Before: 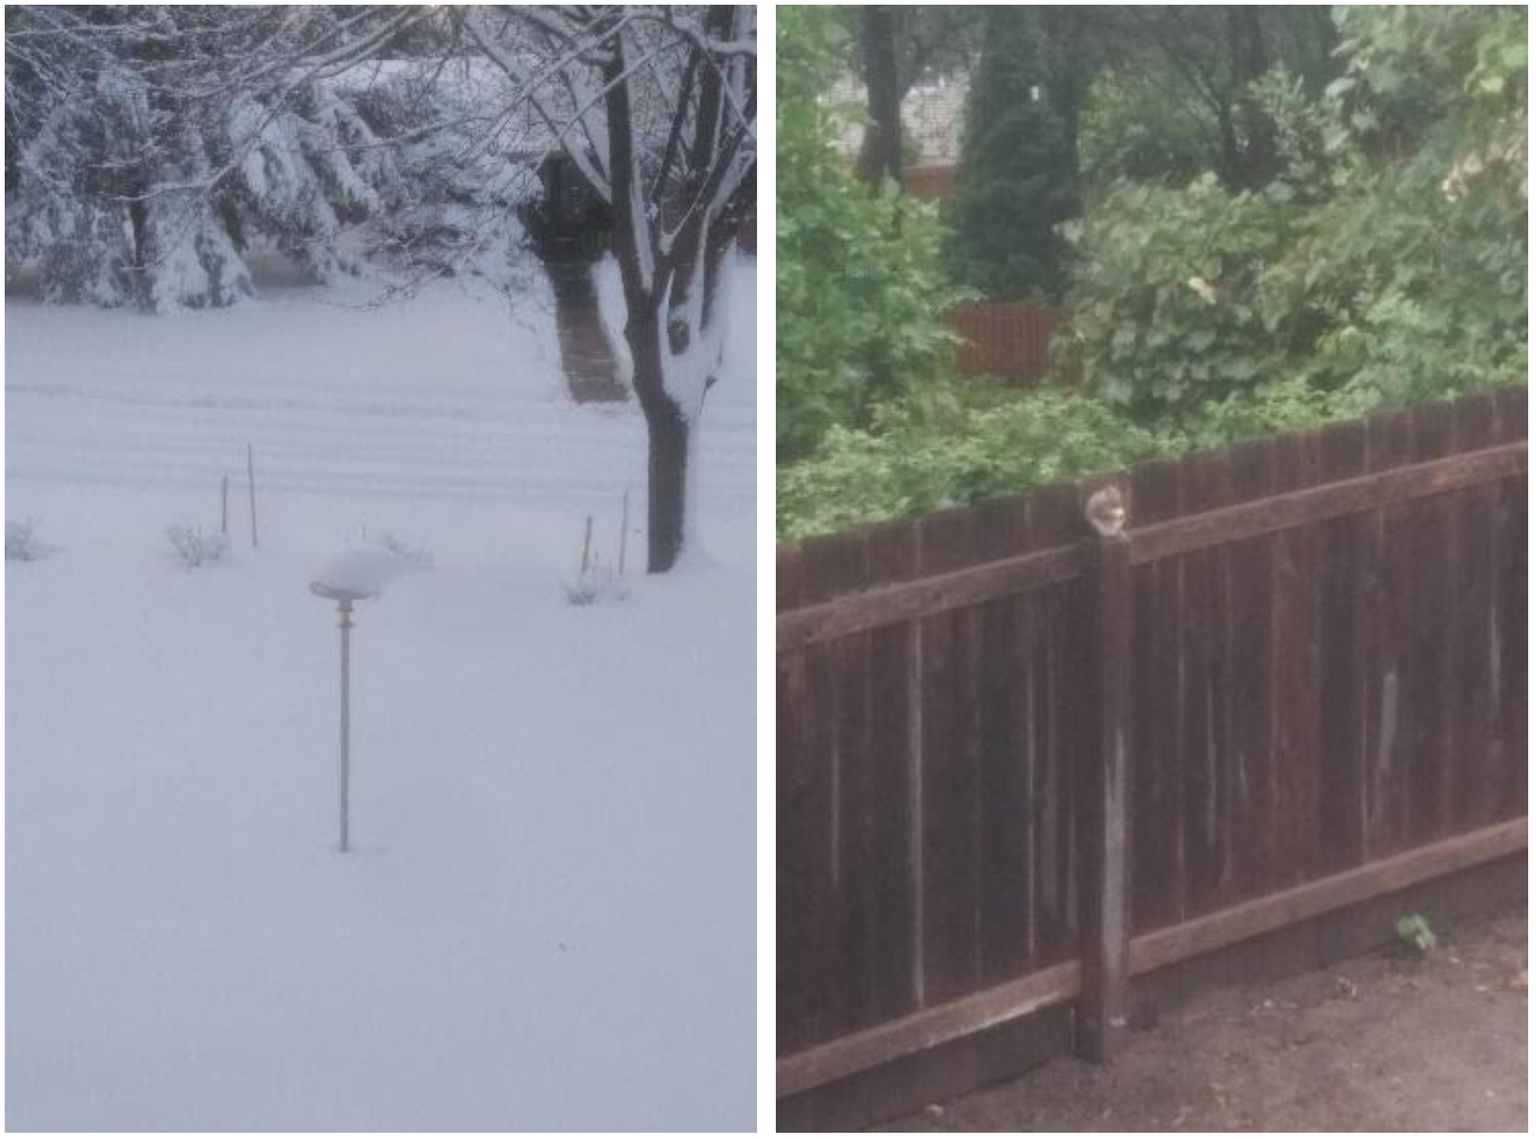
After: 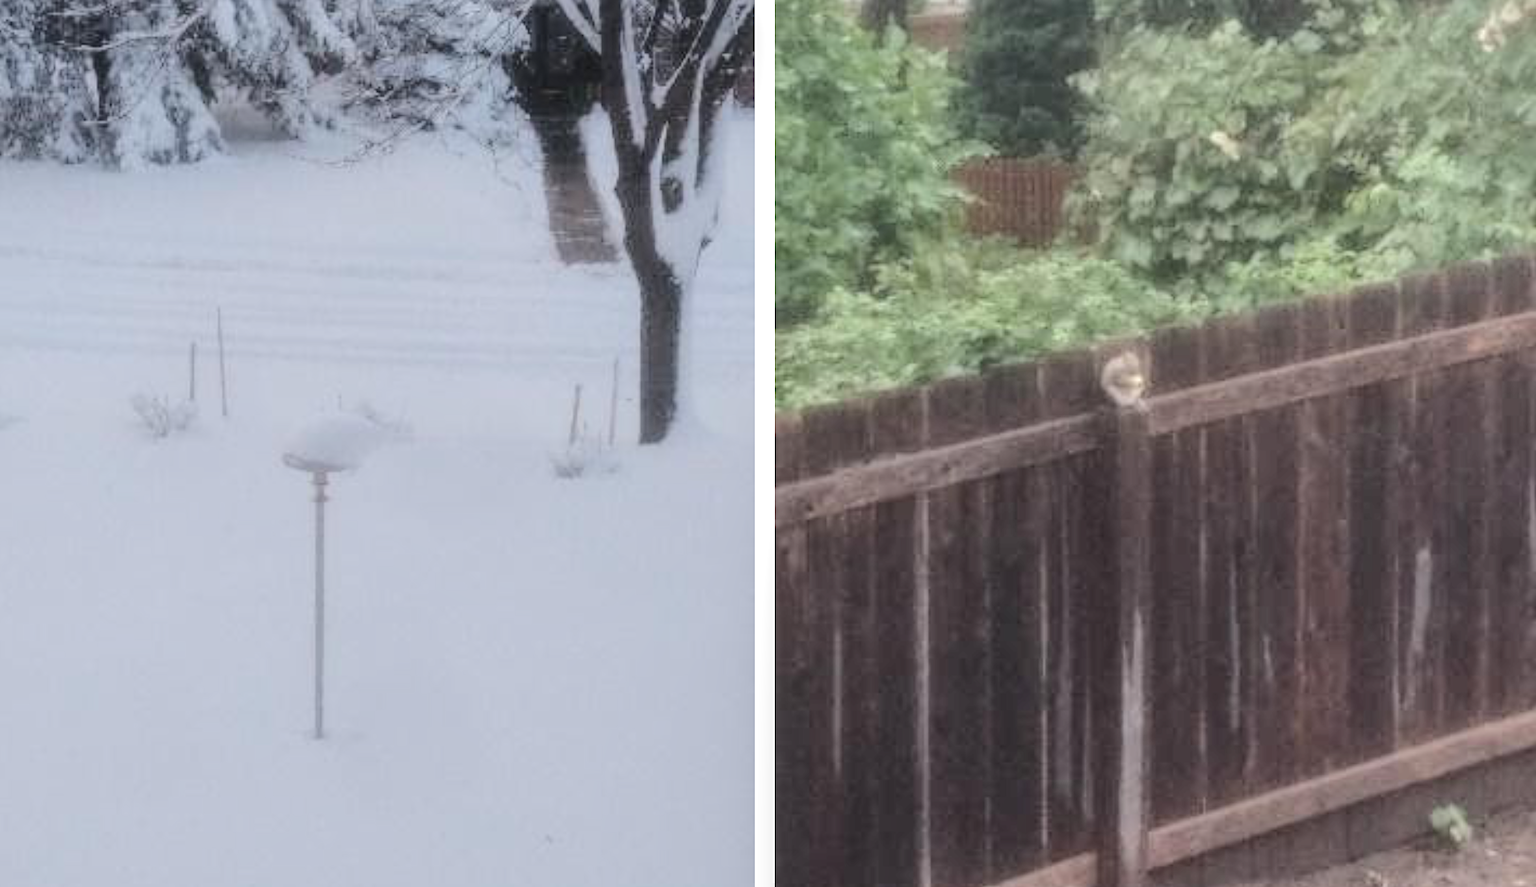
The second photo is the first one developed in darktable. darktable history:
sharpen: amount 0.206
crop and rotate: left 2.798%, top 13.434%, right 2.508%, bottom 12.805%
local contrast: detail 130%
exposure: black level correction 0.002, compensate exposure bias true, compensate highlight preservation false
tone curve: curves: ch0 [(0, 0) (0.003, 0.057) (0.011, 0.061) (0.025, 0.065) (0.044, 0.075) (0.069, 0.082) (0.1, 0.09) (0.136, 0.102) (0.177, 0.145) (0.224, 0.195) (0.277, 0.27) (0.335, 0.374) (0.399, 0.486) (0.468, 0.578) (0.543, 0.652) (0.623, 0.717) (0.709, 0.778) (0.801, 0.837) (0.898, 0.909) (1, 1)], color space Lab, independent channels
